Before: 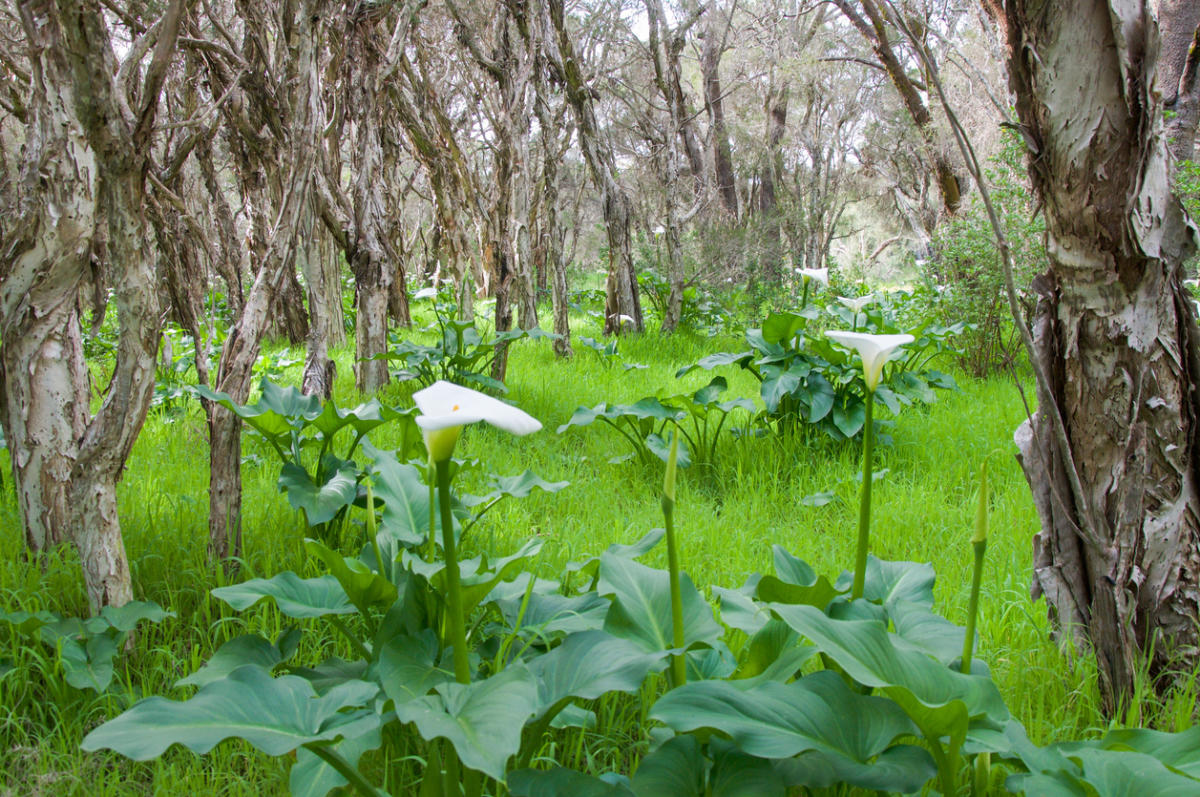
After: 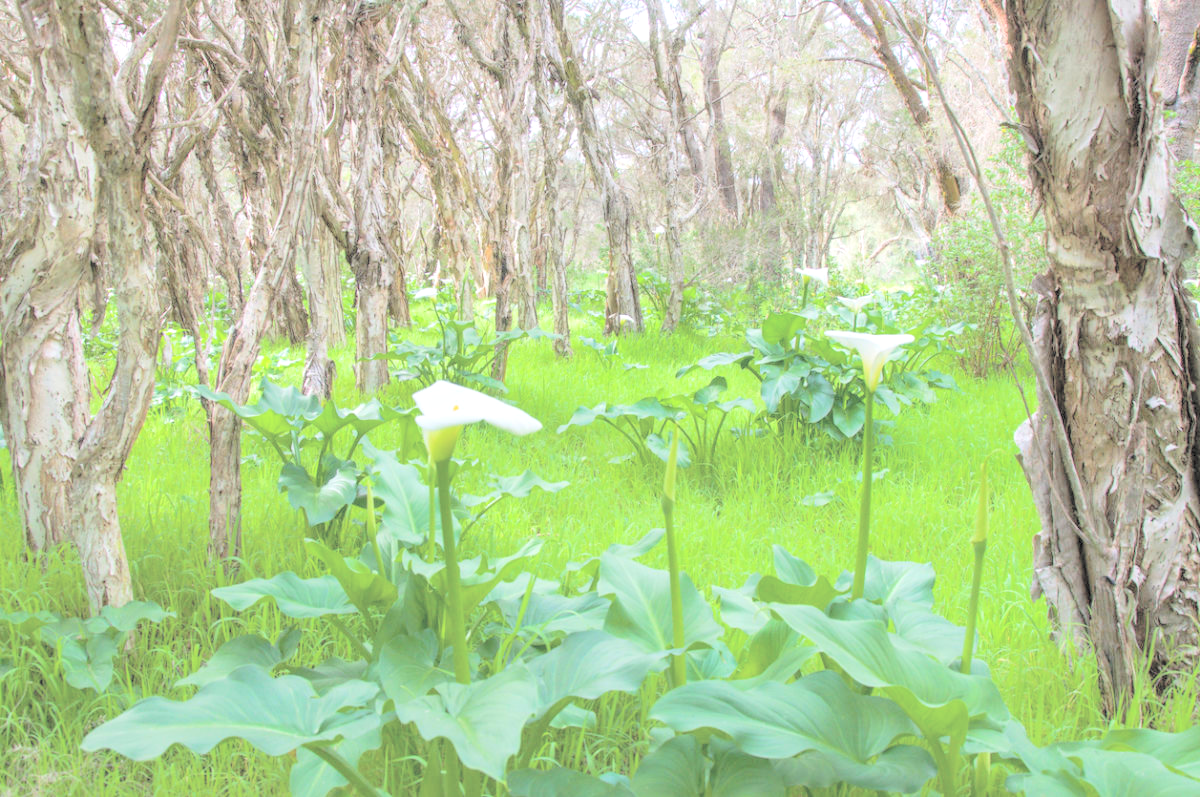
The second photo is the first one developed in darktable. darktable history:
local contrast: on, module defaults
contrast brightness saturation: brightness 1
